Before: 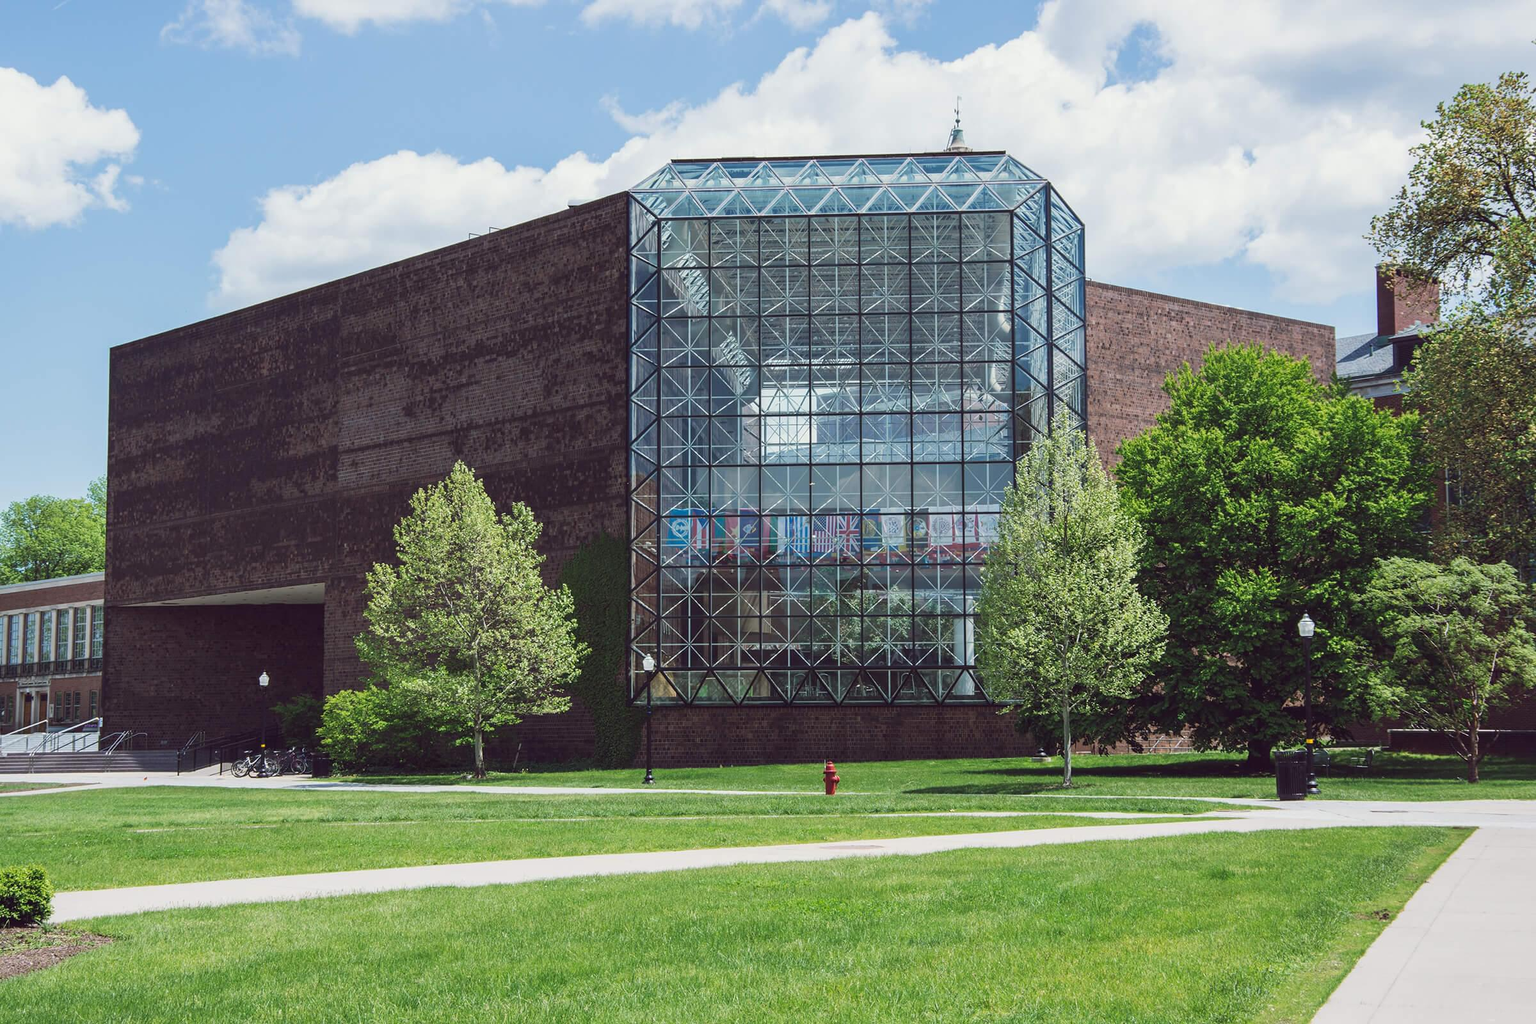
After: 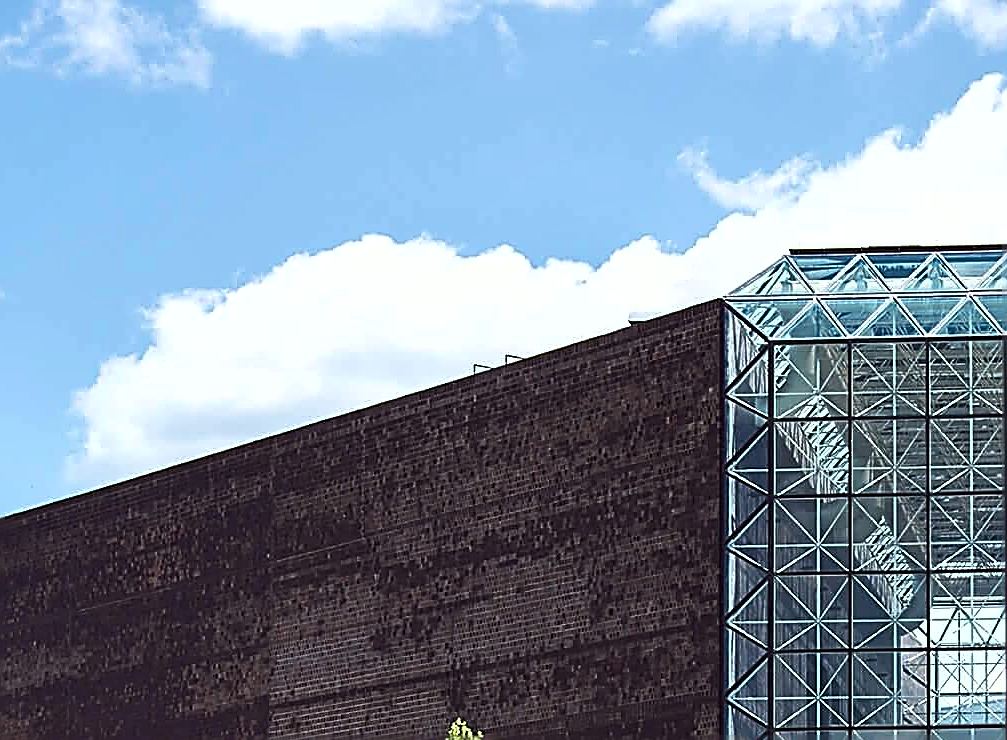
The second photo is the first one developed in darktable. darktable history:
sharpen: amount 2
crop and rotate: left 10.817%, top 0.062%, right 47.194%, bottom 53.626%
color balance rgb: perceptual brilliance grading › highlights 14.29%, perceptual brilliance grading › mid-tones -5.92%, perceptual brilliance grading › shadows -26.83%, global vibrance 31.18%
shadows and highlights: shadows 29.61, highlights -30.47, low approximation 0.01, soften with gaussian
